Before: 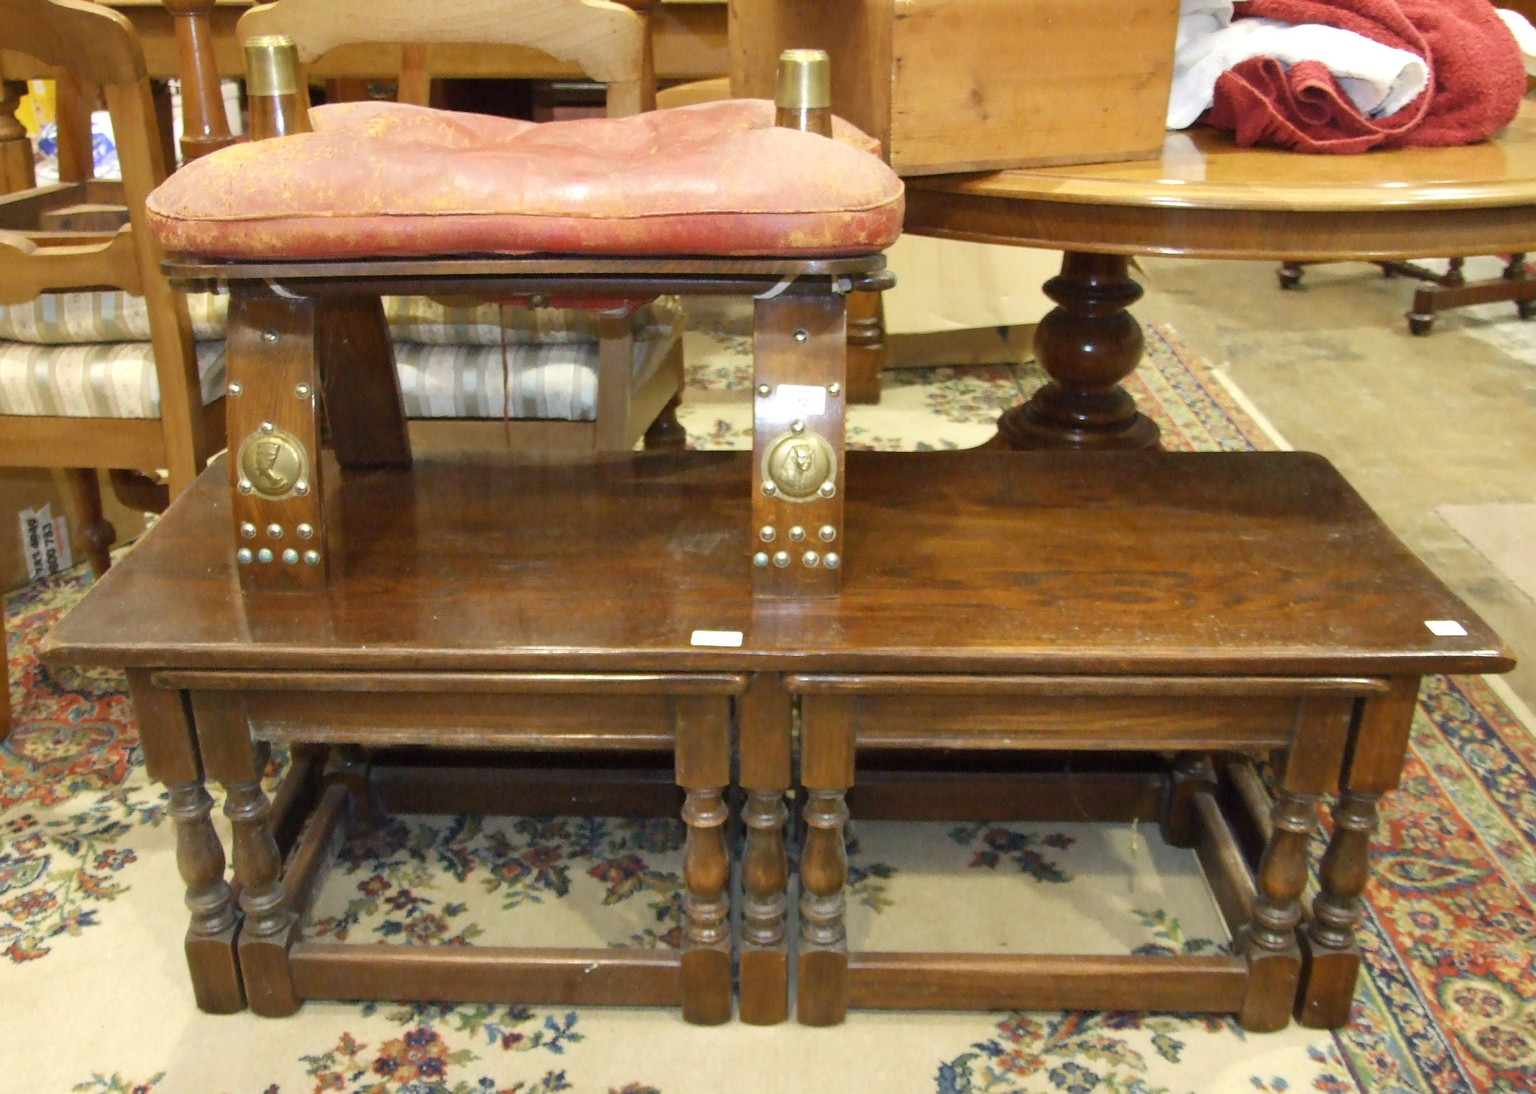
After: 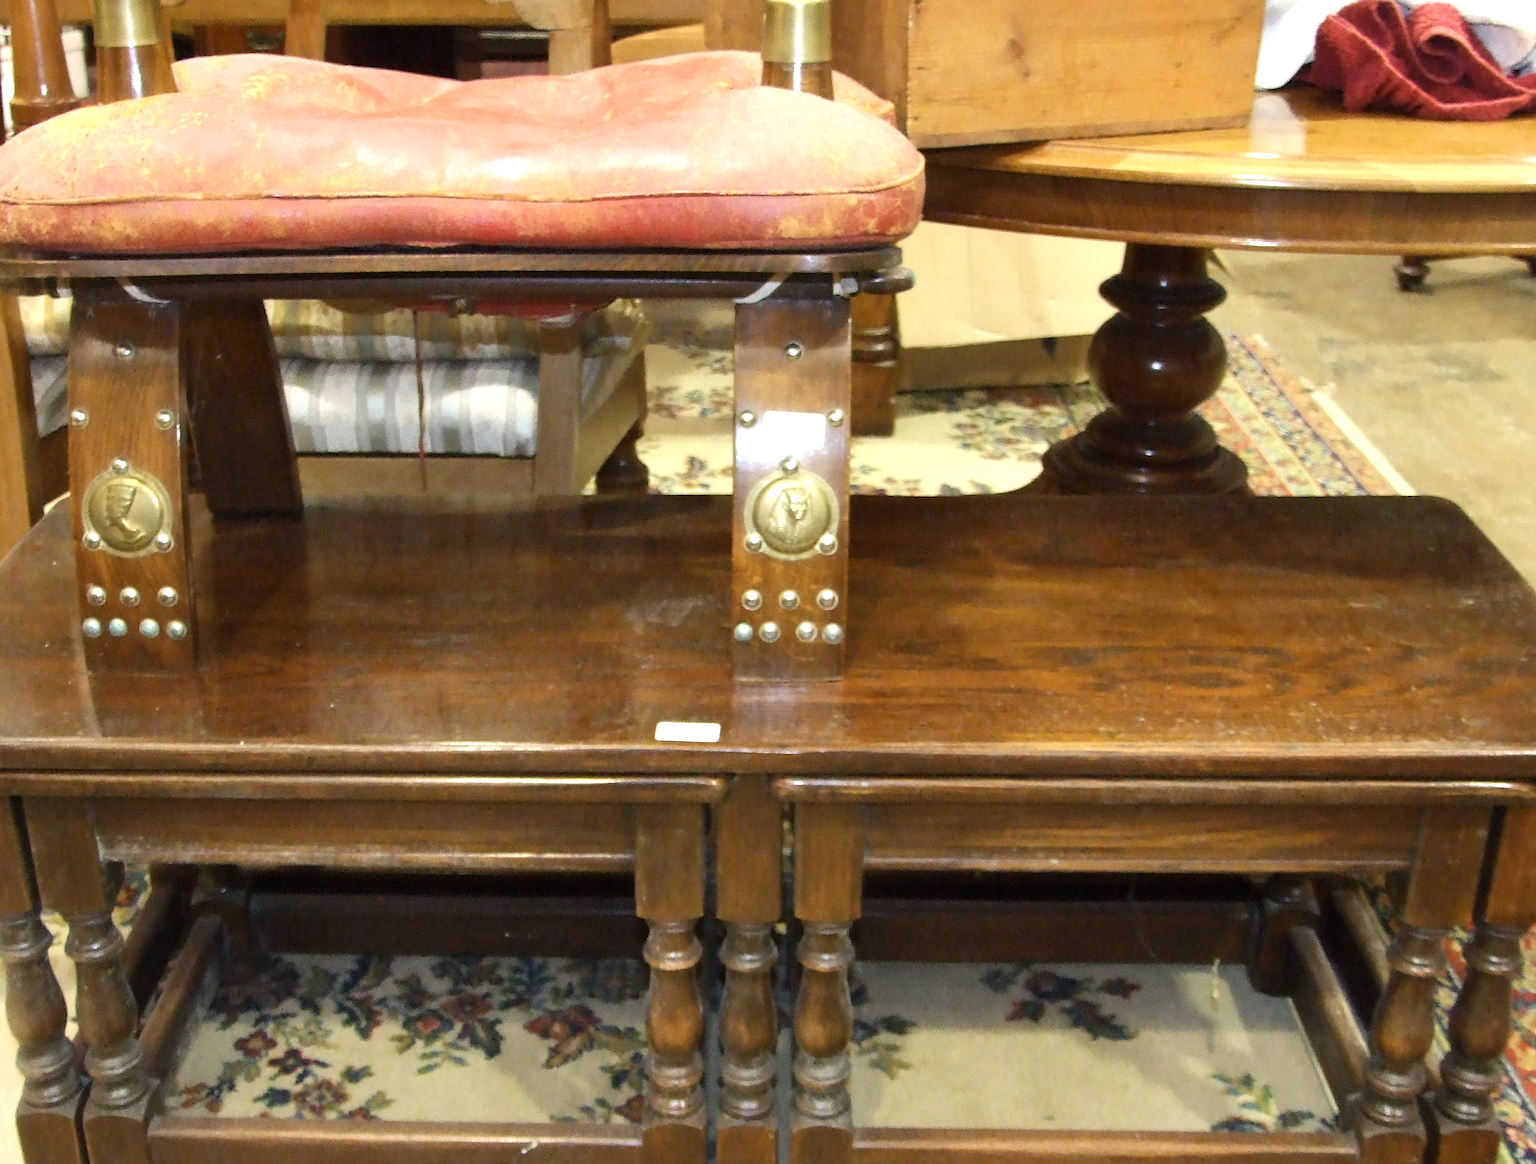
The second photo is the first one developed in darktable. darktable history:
tone equalizer: -8 EV -0.417 EV, -7 EV -0.389 EV, -6 EV -0.333 EV, -5 EV -0.222 EV, -3 EV 0.222 EV, -2 EV 0.333 EV, -1 EV 0.389 EV, +0 EV 0.417 EV, edges refinement/feathering 500, mask exposure compensation -1.57 EV, preserve details no
crop: left 11.225%, top 5.381%, right 9.565%, bottom 10.314%
